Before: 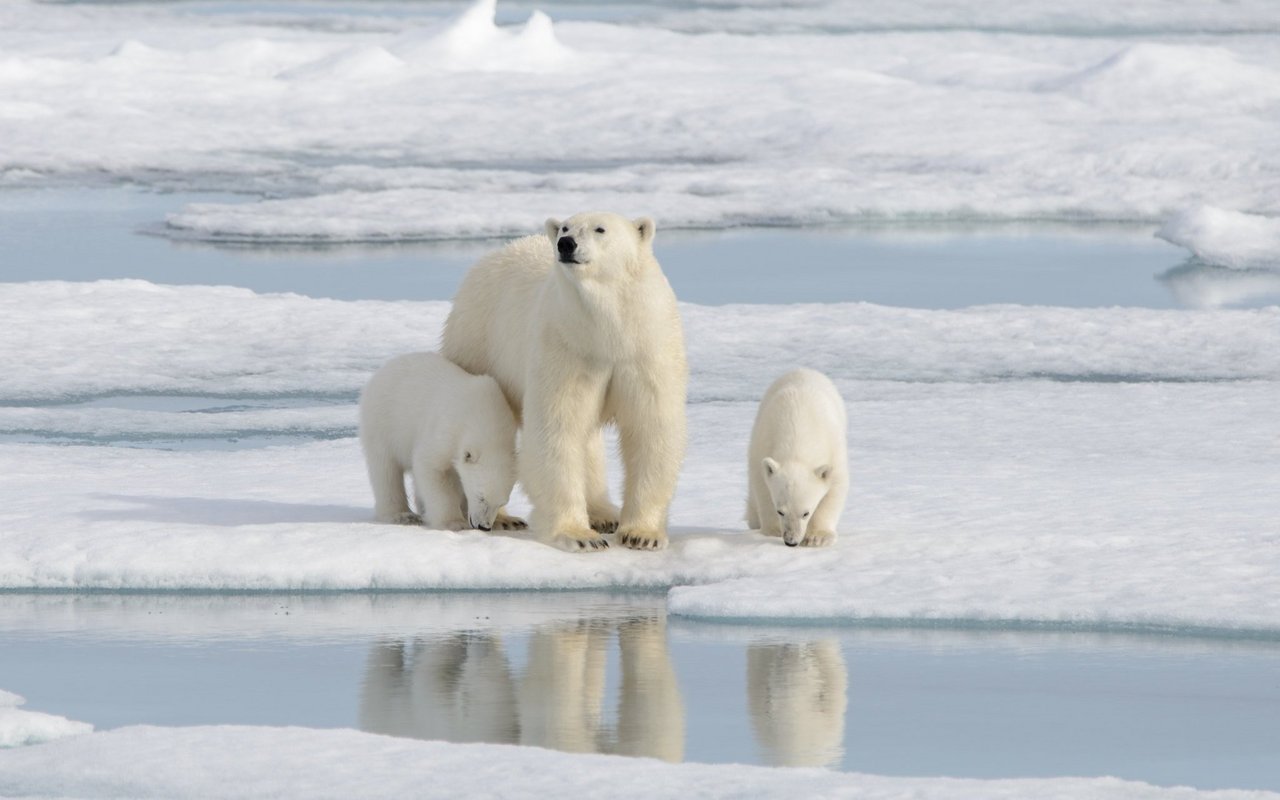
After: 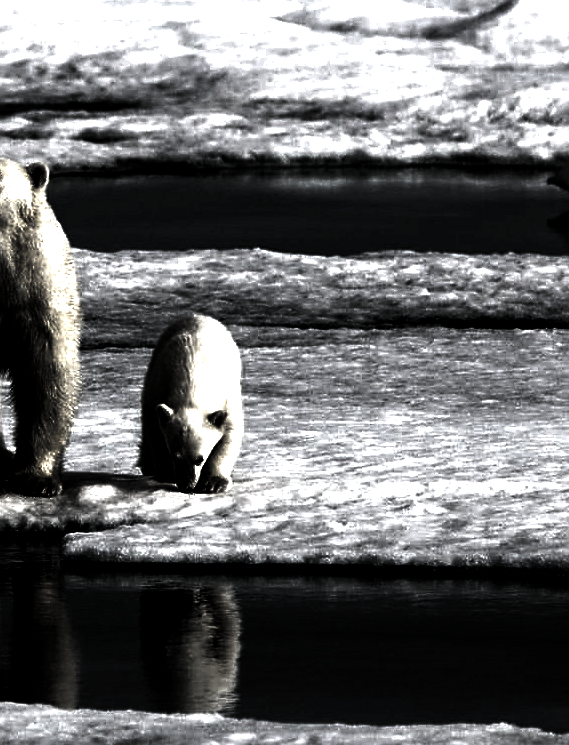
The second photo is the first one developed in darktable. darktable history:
exposure: black level correction 0.001, exposure 0.5 EV, compensate exposure bias true, compensate highlight preservation false
sharpen: on, module defaults
levels: levels [0.721, 0.937, 0.997]
crop: left 47.404%, top 6.859%, right 8.083%
